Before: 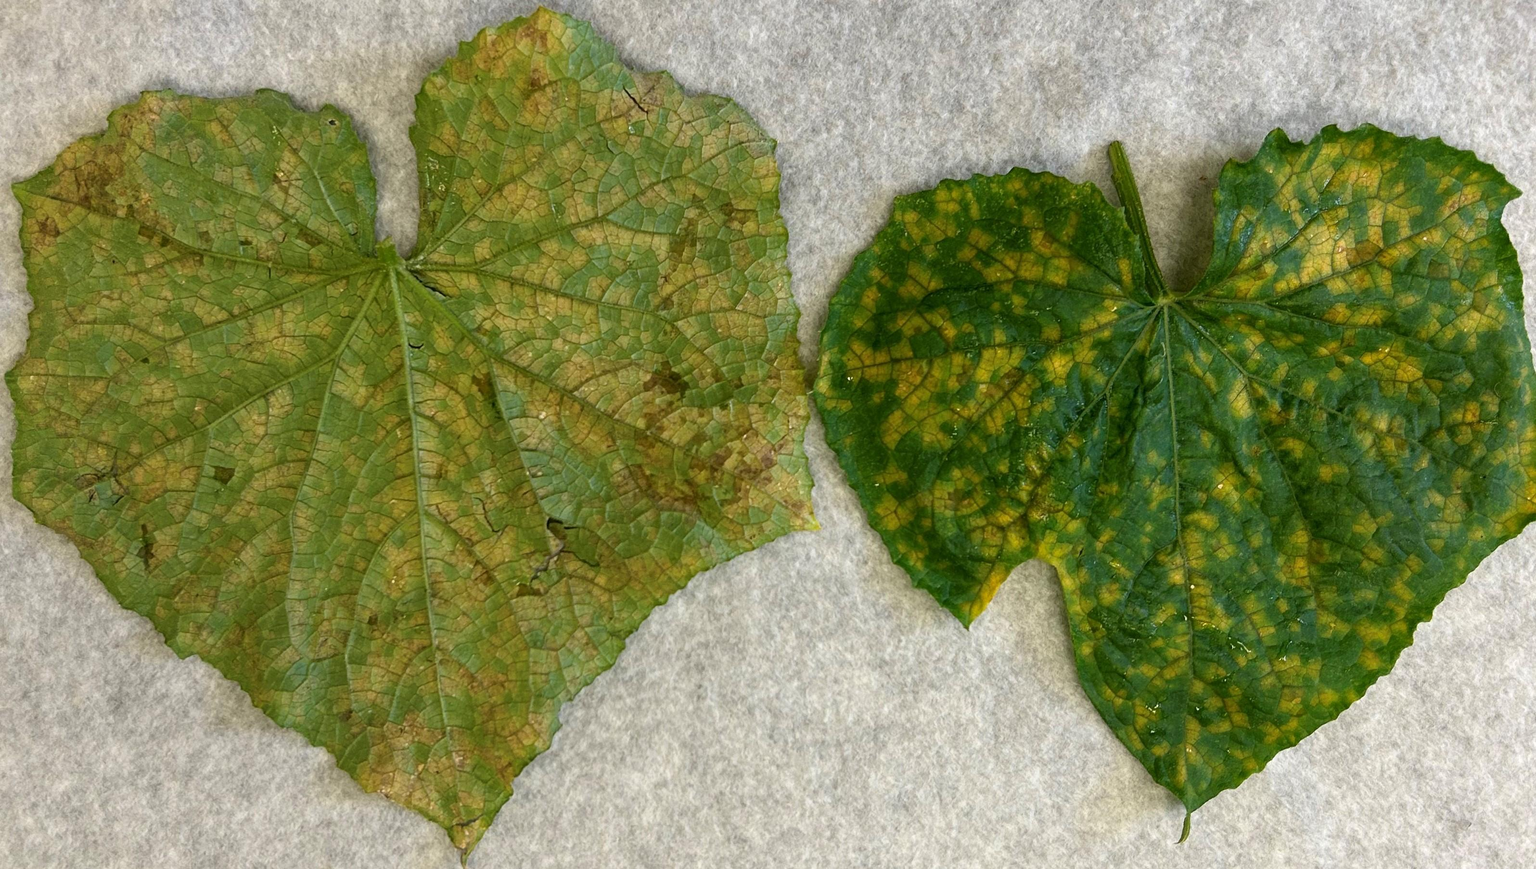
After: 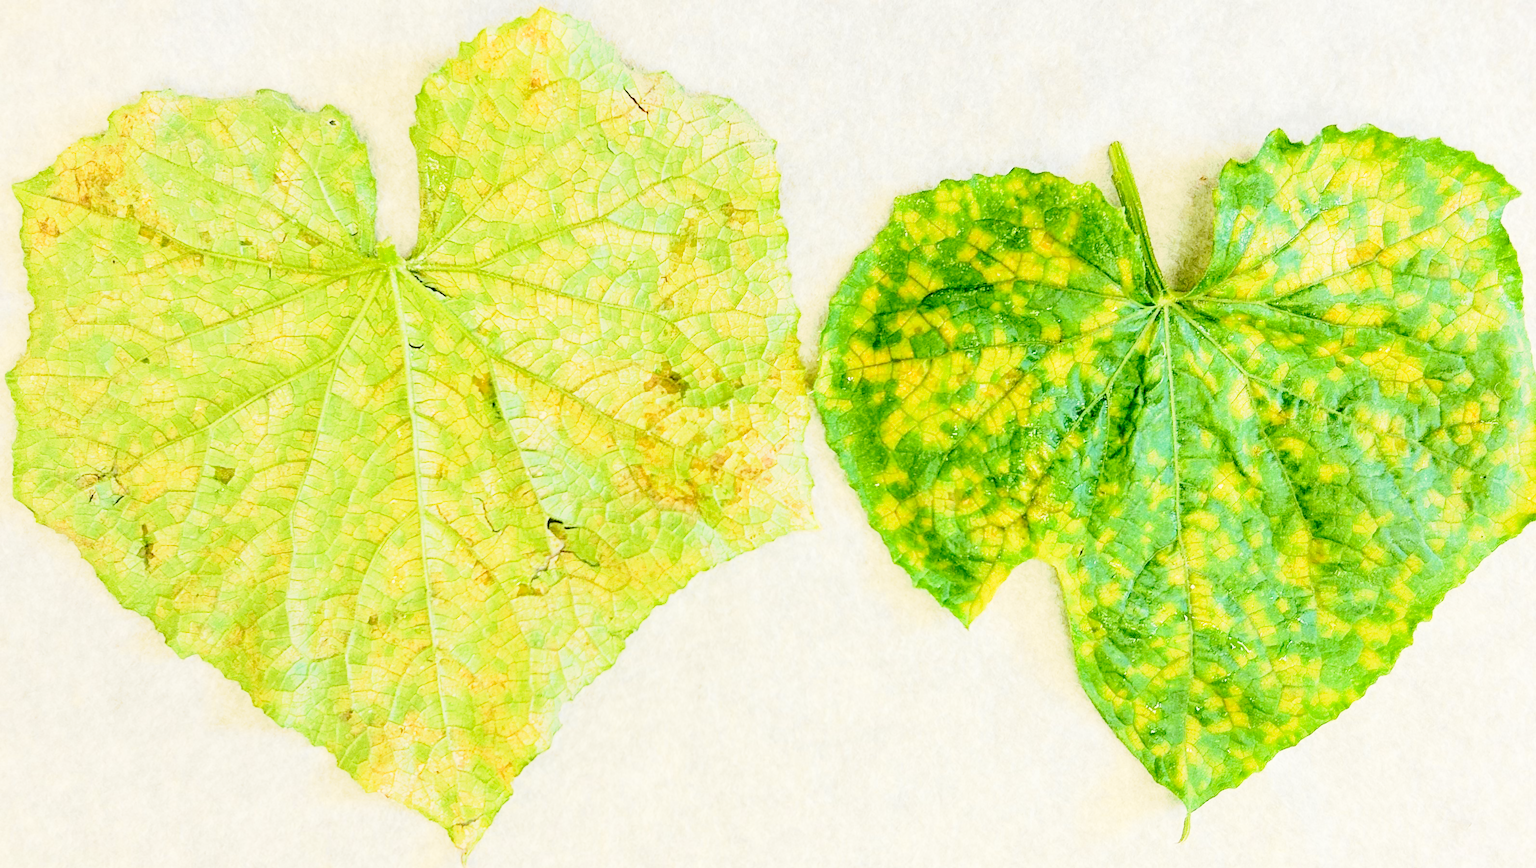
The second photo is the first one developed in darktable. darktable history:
tone curve: curves: ch0 [(0, 0.006) (0.184, 0.117) (0.405, 0.46) (0.456, 0.528) (0.634, 0.728) (0.877, 0.89) (0.984, 0.935)]; ch1 [(0, 0) (0.443, 0.43) (0.492, 0.489) (0.566, 0.579) (0.595, 0.625) (0.608, 0.667) (0.65, 0.729) (1, 1)]; ch2 [(0, 0) (0.33, 0.301) (0.421, 0.443) (0.447, 0.489) (0.492, 0.498) (0.537, 0.583) (0.586, 0.591) (0.663, 0.686) (1, 1)], color space Lab, independent channels, preserve colors none
exposure: black level correction 0, exposure 1.741 EV, compensate exposure bias true, compensate highlight preservation false
base curve: curves: ch0 [(0, 0) (0.028, 0.03) (0.121, 0.232) (0.46, 0.748) (0.859, 0.968) (1, 1)], preserve colors none
